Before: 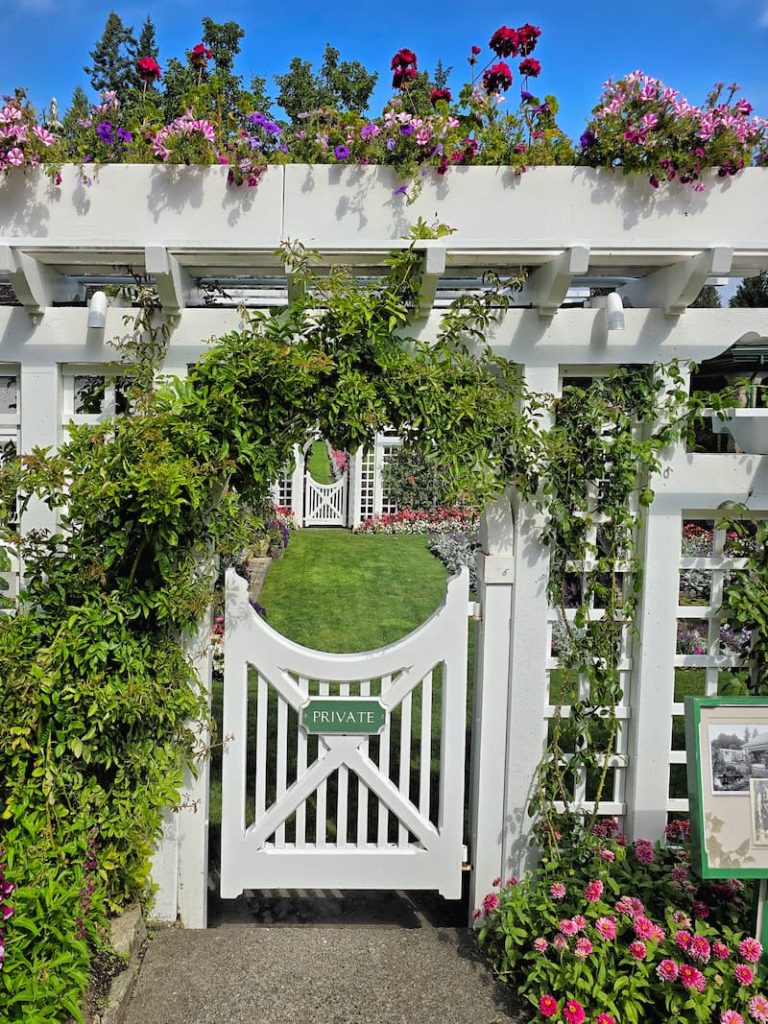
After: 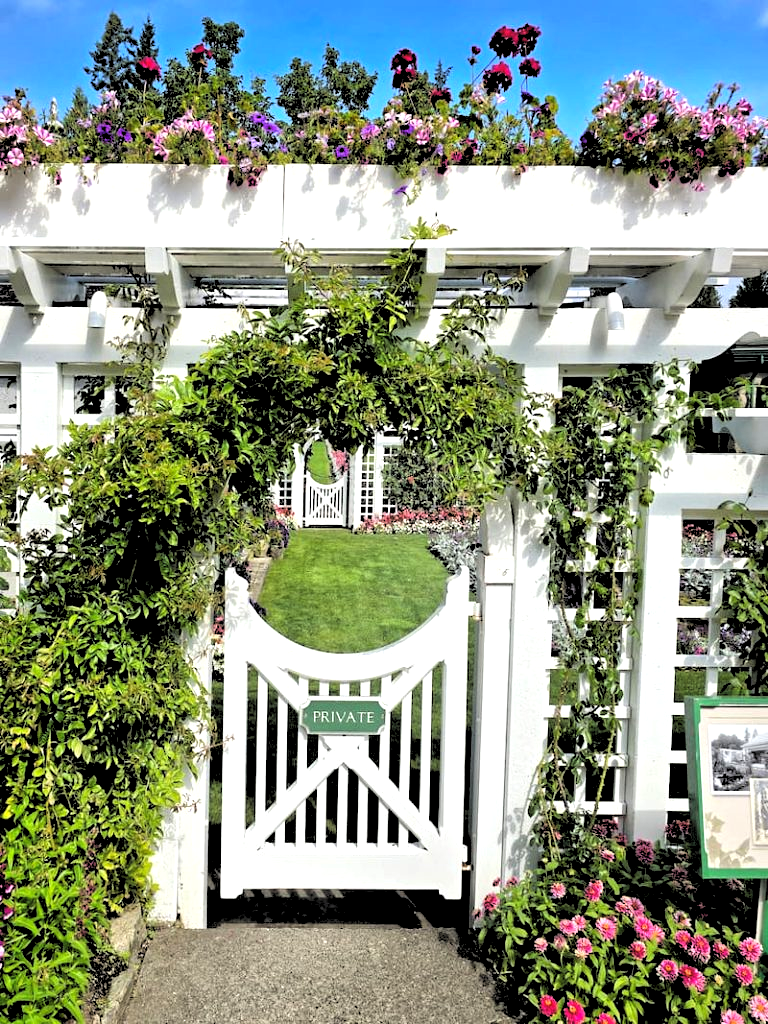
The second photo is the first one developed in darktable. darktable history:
rgb levels: levels [[0.027, 0.429, 0.996], [0, 0.5, 1], [0, 0.5, 1]]
levels: levels [0.129, 0.519, 0.867]
